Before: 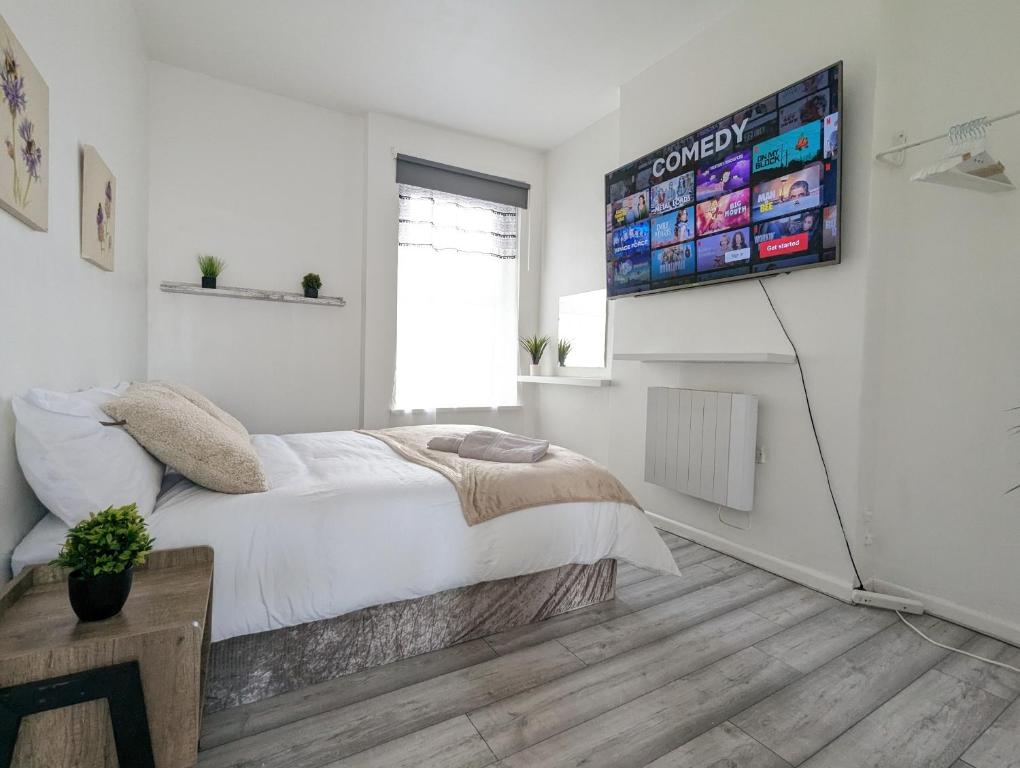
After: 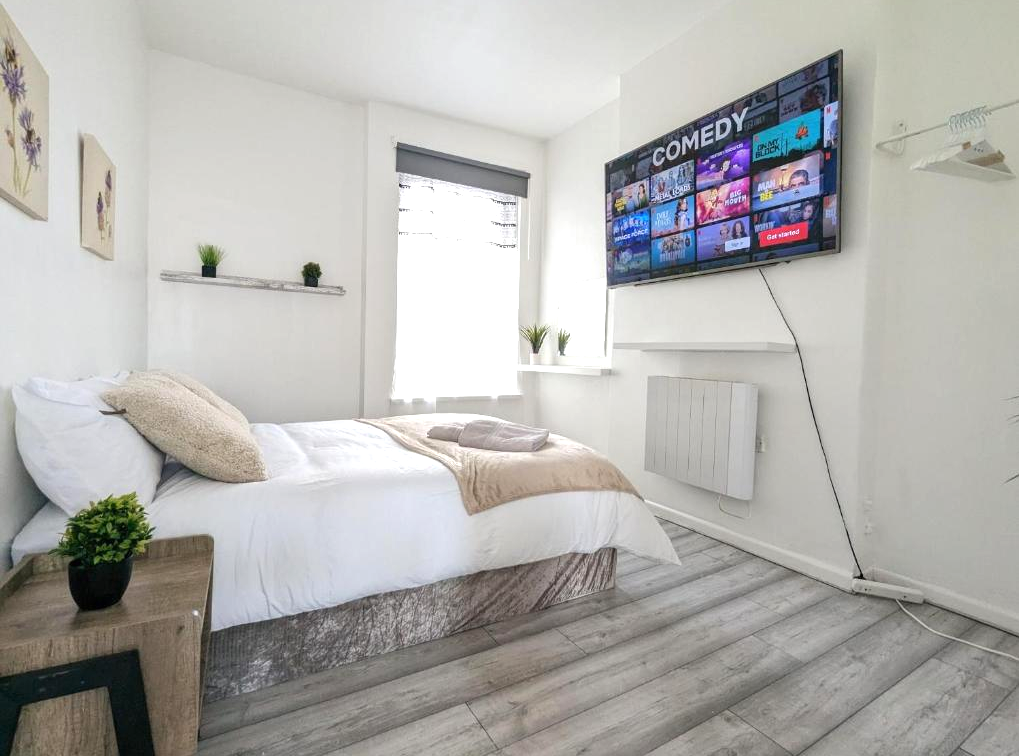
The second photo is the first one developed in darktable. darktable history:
exposure: black level correction 0, exposure 0.499 EV, compensate highlight preservation false
crop: top 1.468%, right 0.05%
